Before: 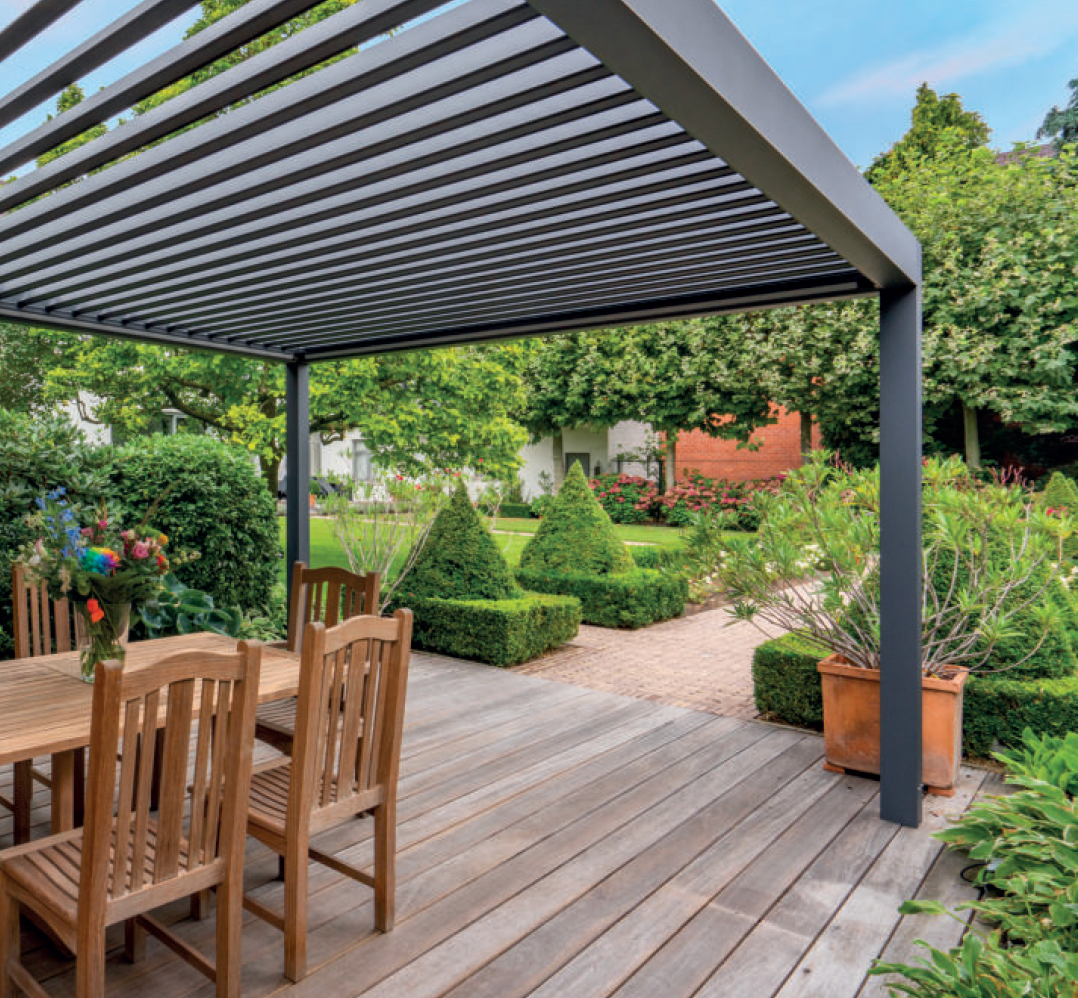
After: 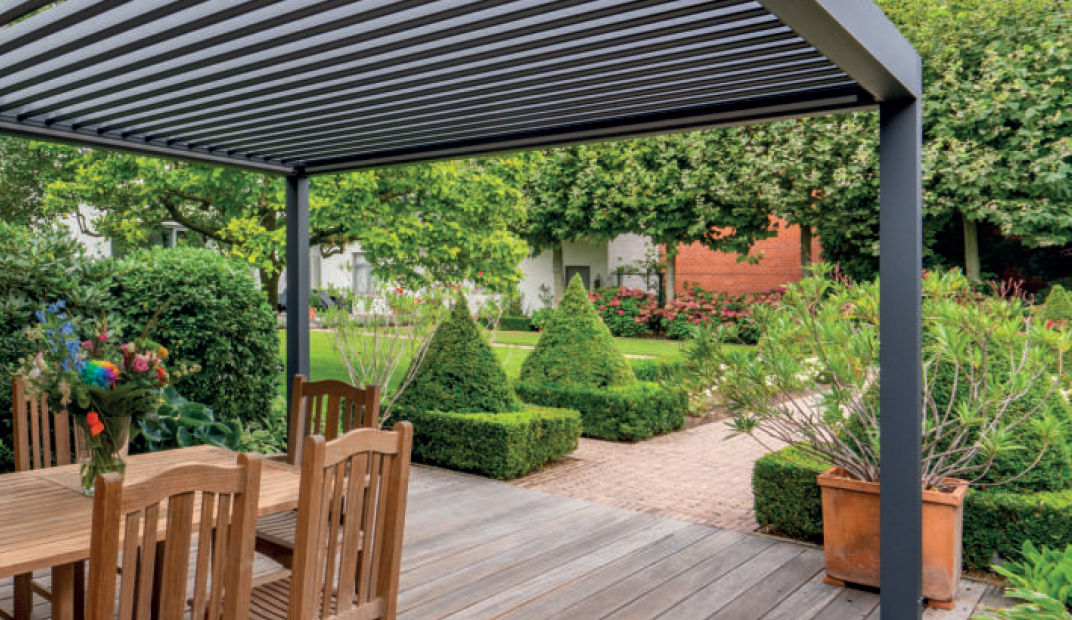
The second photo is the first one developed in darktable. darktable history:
crop: top 18.75%, bottom 18.75%
